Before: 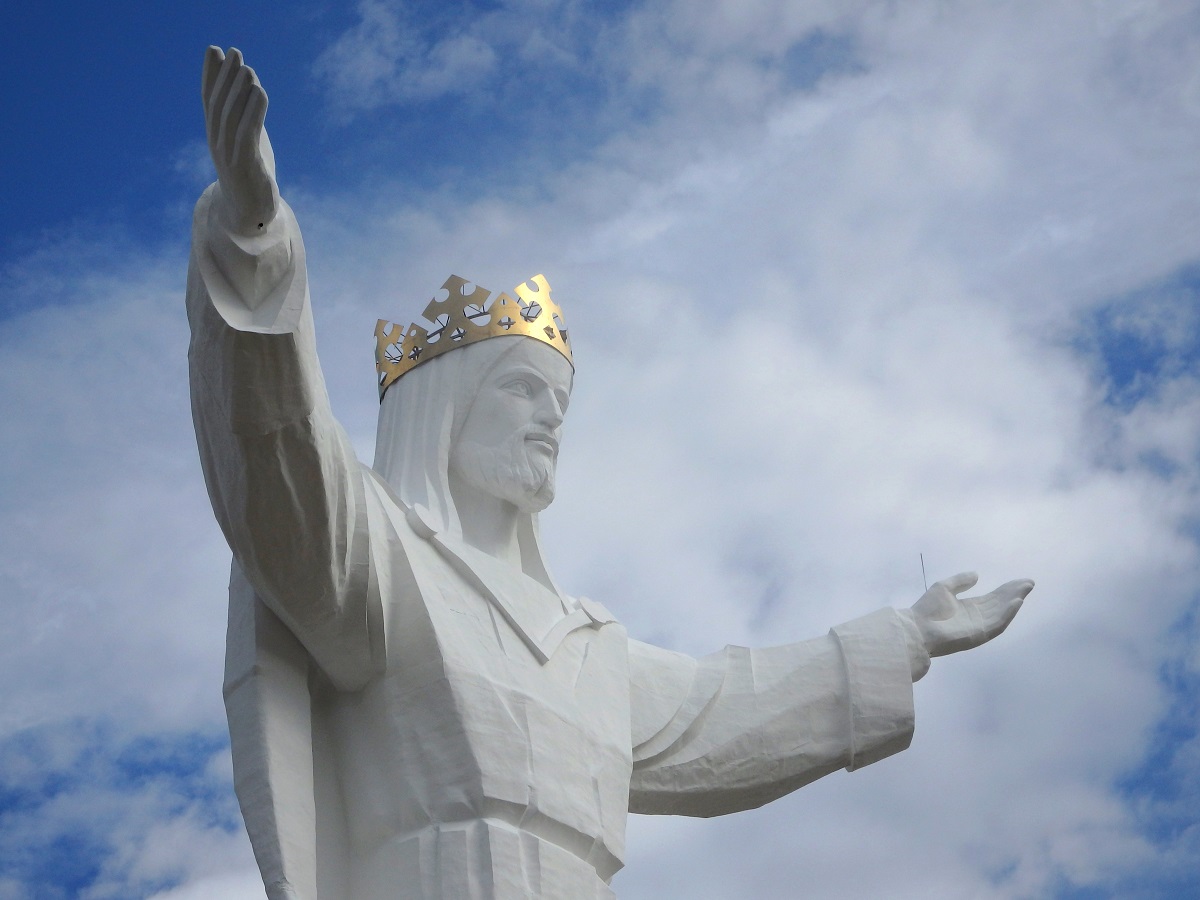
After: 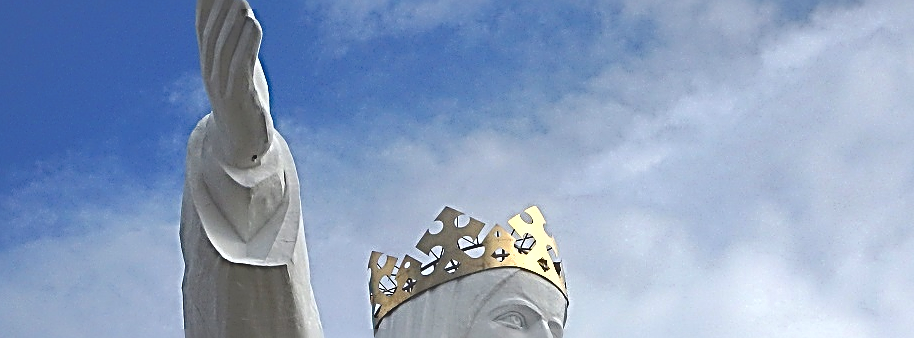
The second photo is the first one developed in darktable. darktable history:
crop: left 0.509%, top 7.646%, right 23.247%, bottom 54.764%
exposure: black level correction -0.087, compensate highlight preservation false
sharpen: radius 3.2, amount 1.741
contrast brightness saturation: contrast 0.052
shadows and highlights: shadows 53.01, soften with gaussian
base curve: curves: ch0 [(0, 0) (0.073, 0.04) (0.157, 0.139) (0.492, 0.492) (0.758, 0.758) (1, 1)], exposure shift 0.586, preserve colors none
color balance rgb: power › hue 211.33°, perceptual saturation grading › global saturation 44.493%, perceptual saturation grading › highlights -49.532%, perceptual saturation grading › shadows 29.714%, perceptual brilliance grading › highlights 11.492%
